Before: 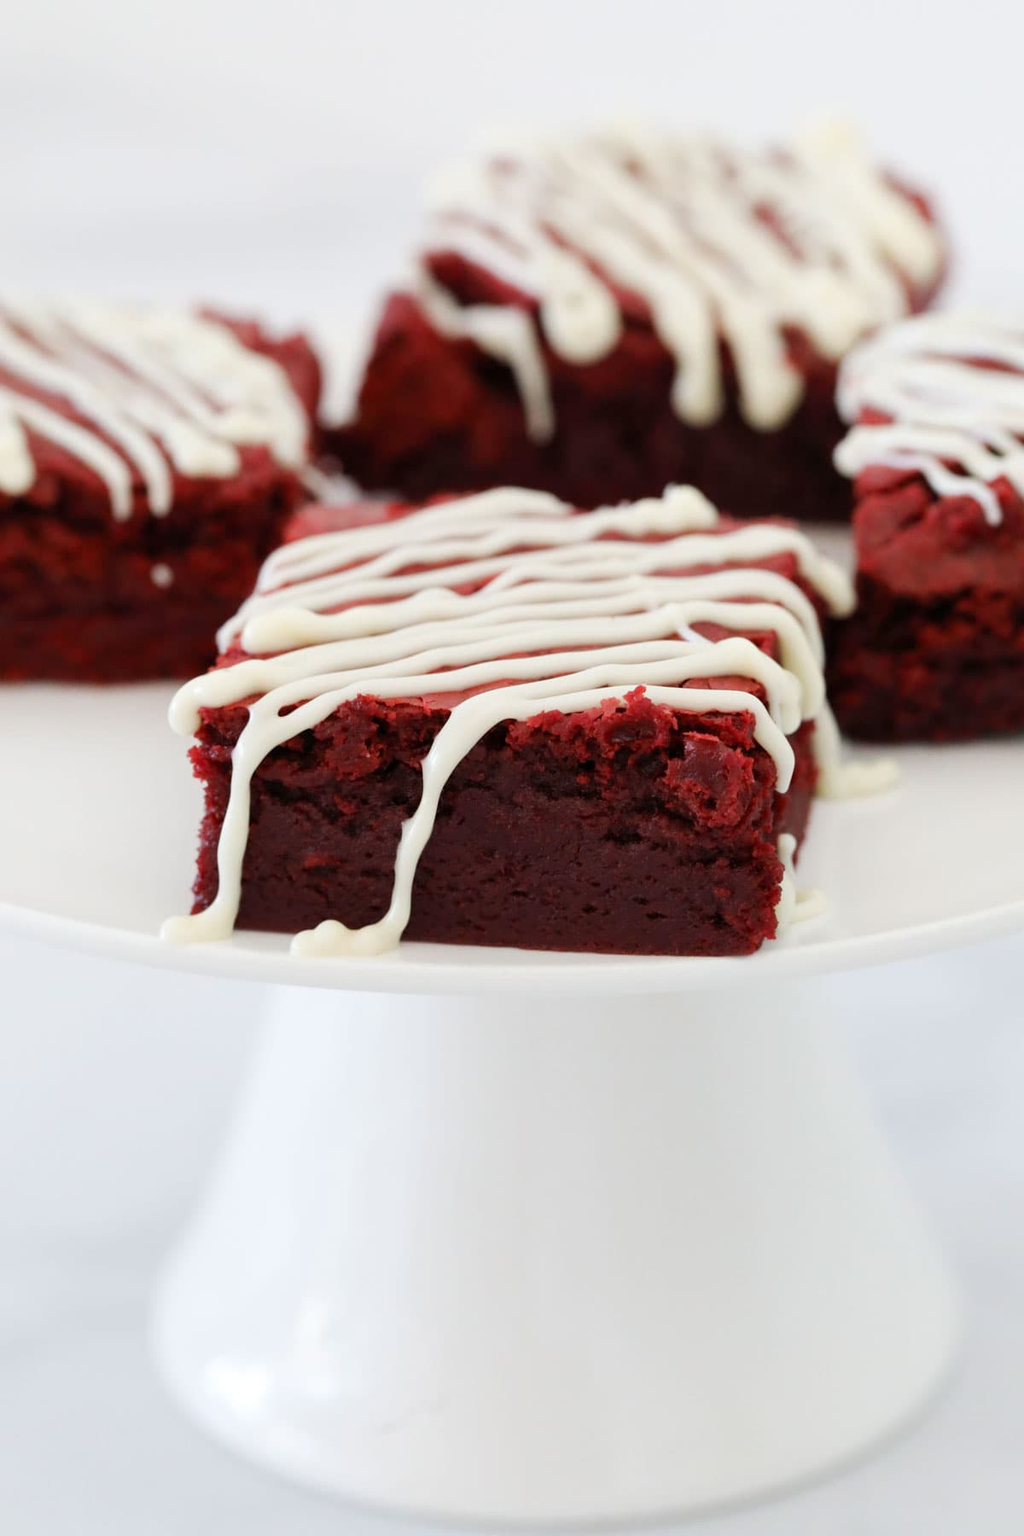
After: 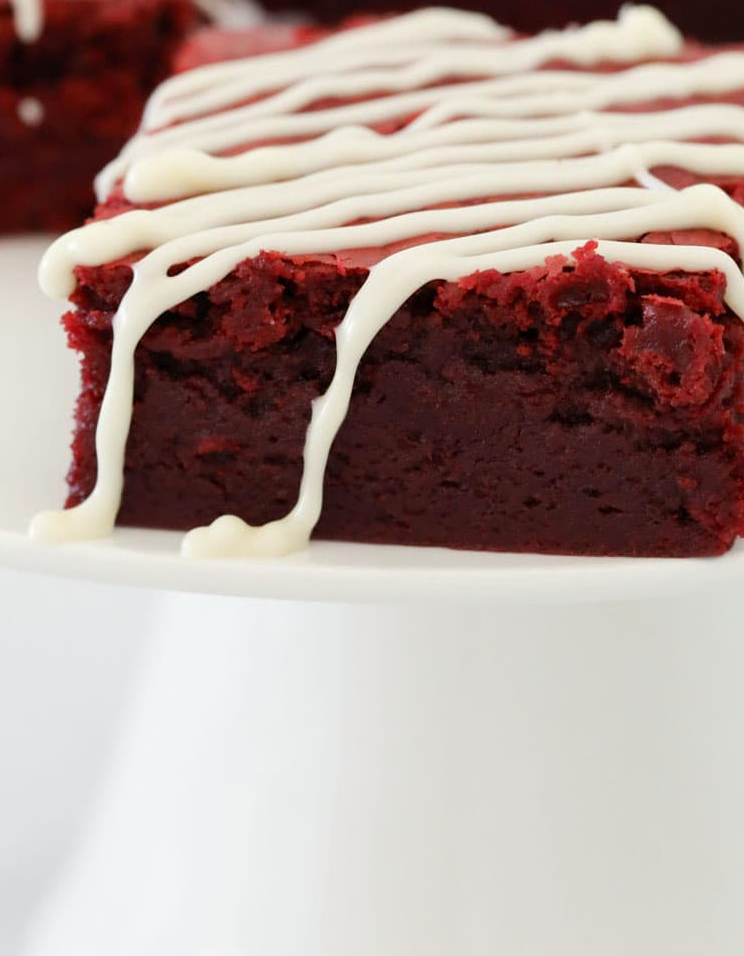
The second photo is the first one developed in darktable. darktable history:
crop: left 13.312%, top 31.28%, right 24.627%, bottom 15.582%
color correction: highlights b* 3
